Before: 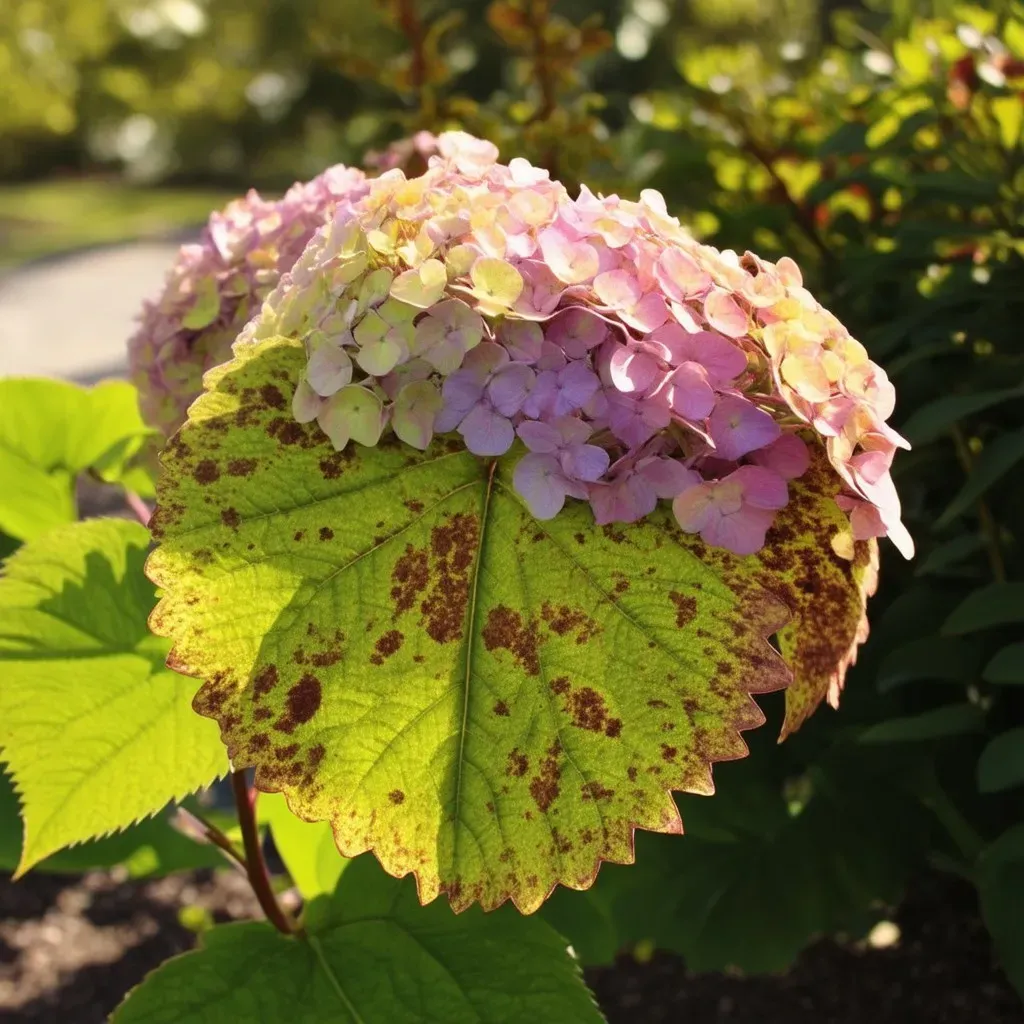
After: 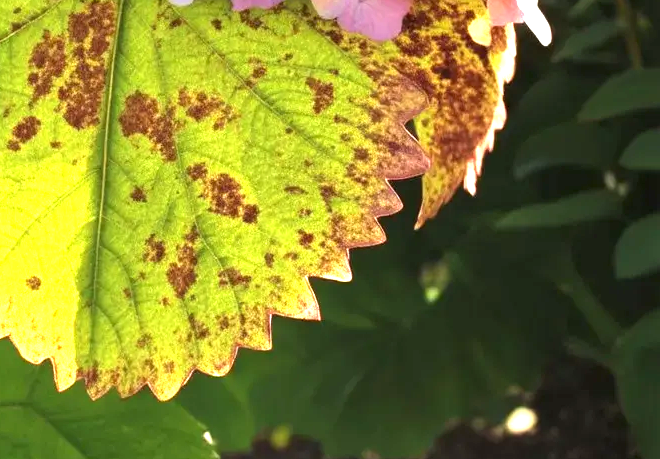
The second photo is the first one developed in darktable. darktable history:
crop and rotate: left 35.509%, top 50.238%, bottom 4.934%
exposure: black level correction 0, exposure 1.5 EV, compensate exposure bias true, compensate highlight preservation false
